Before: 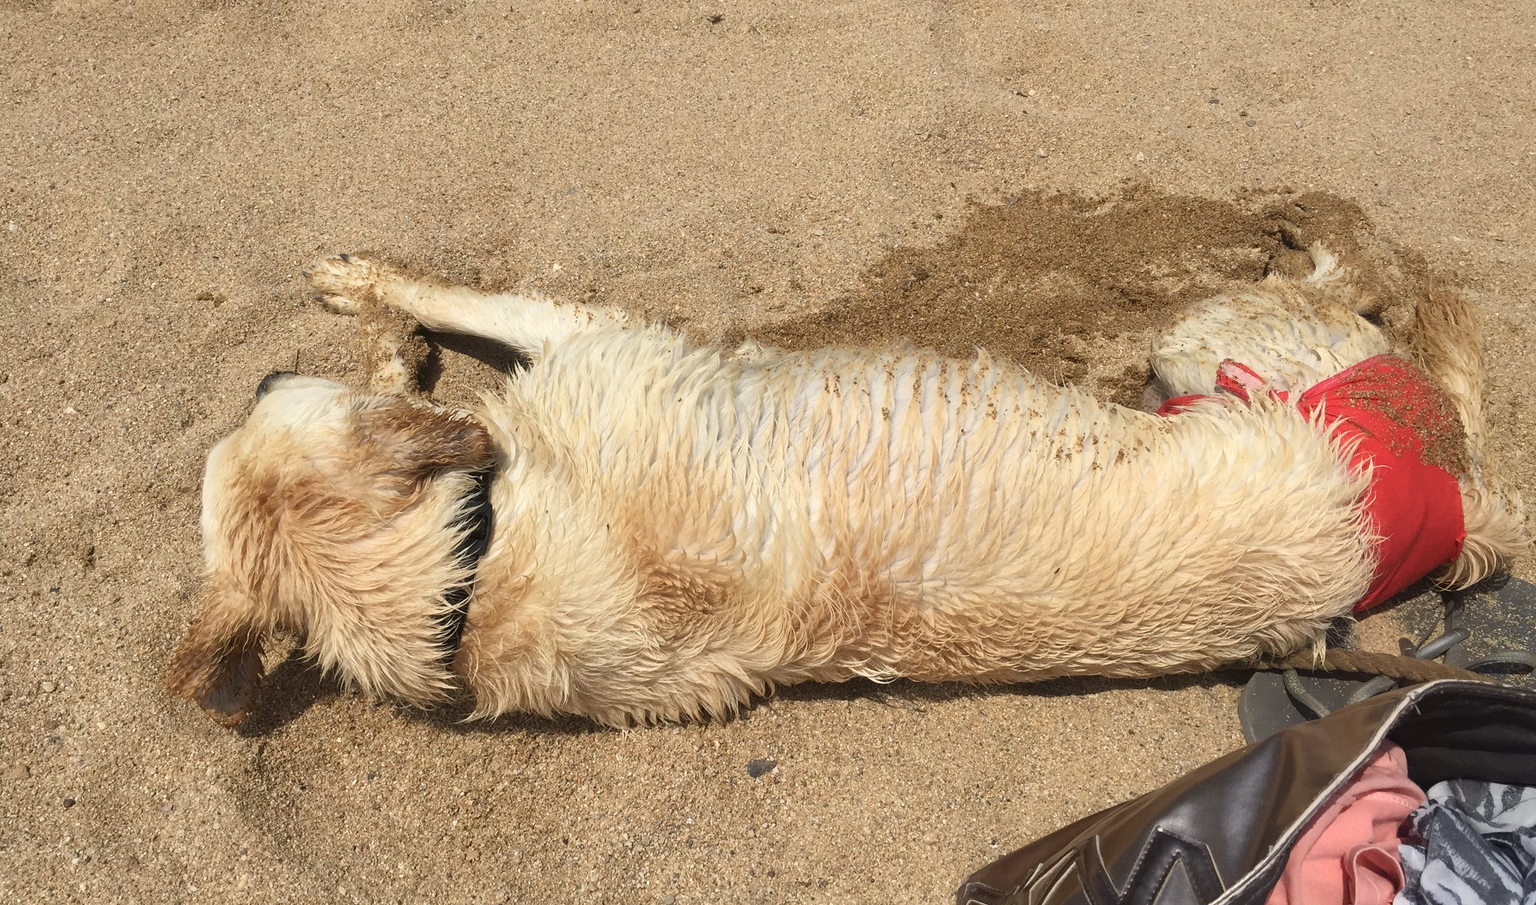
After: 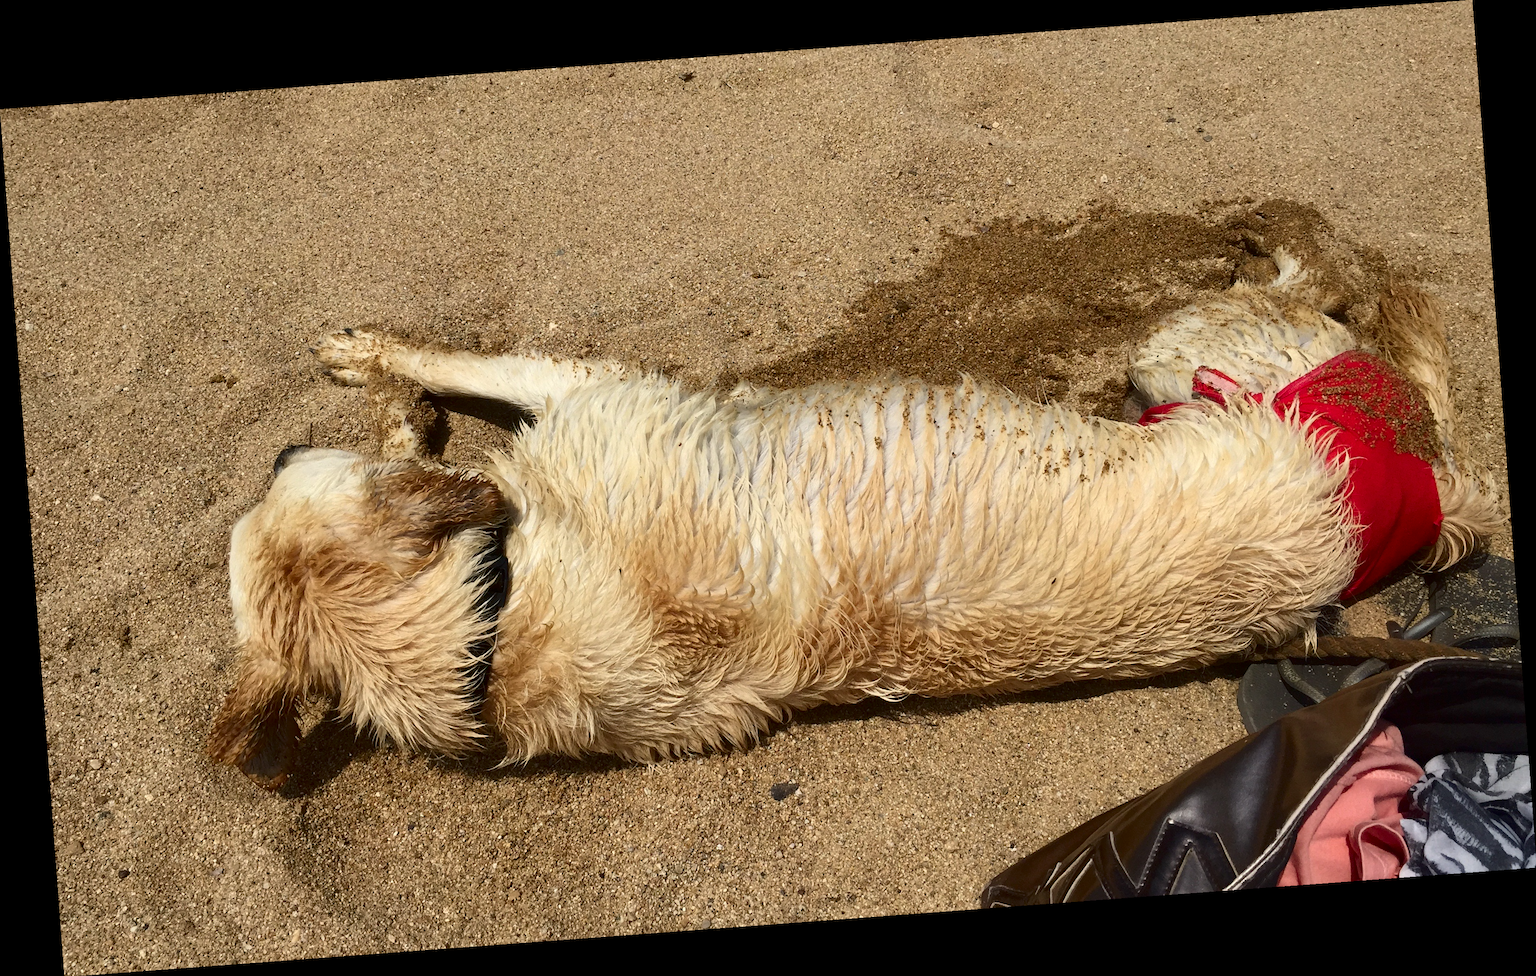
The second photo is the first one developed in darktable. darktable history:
rotate and perspective: rotation -4.25°, automatic cropping off
contrast brightness saturation: contrast 0.13, brightness -0.24, saturation 0.14
